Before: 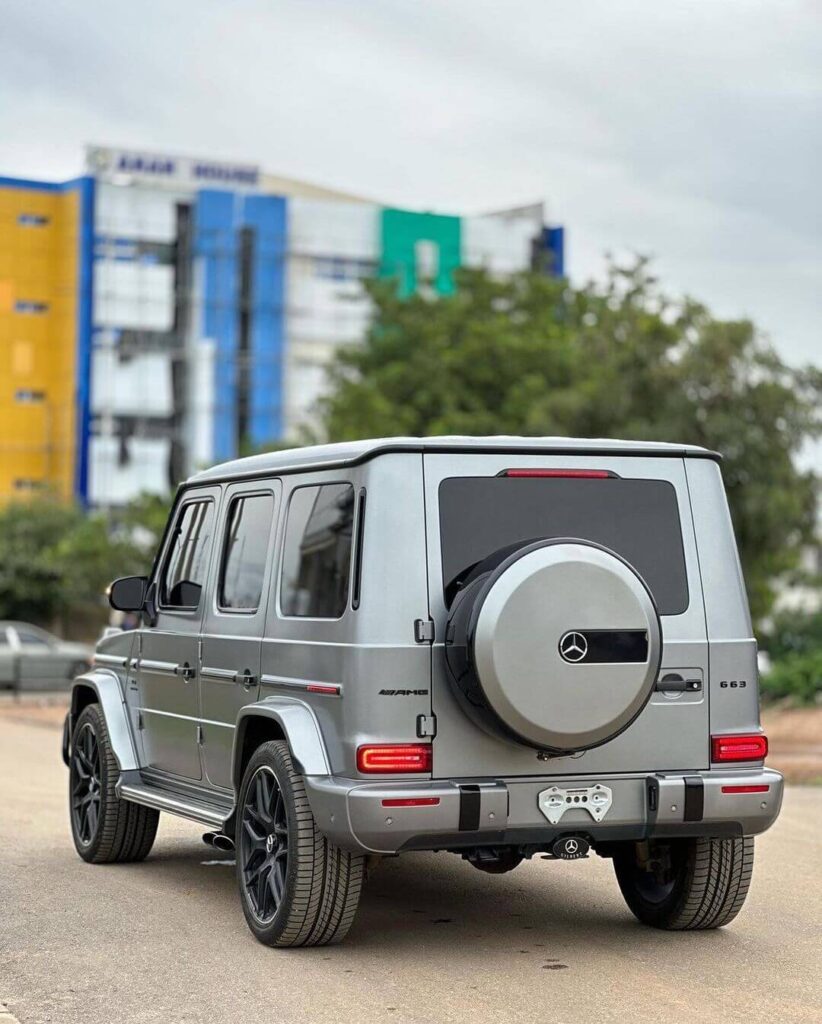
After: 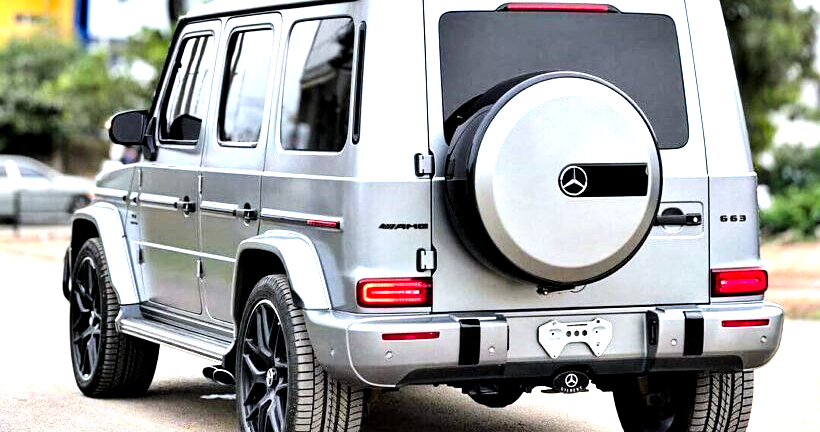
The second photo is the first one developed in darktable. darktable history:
tone curve: curves: ch0 [(0.021, 0) (0.104, 0.052) (0.496, 0.526) (0.737, 0.783) (1, 1)], color space Lab, linked channels, preserve colors none
white balance: red 0.984, blue 1.059
exposure: exposure 1.089 EV, compensate highlight preservation false
contrast equalizer: octaves 7, y [[0.6 ×6], [0.55 ×6], [0 ×6], [0 ×6], [0 ×6]]
crop: top 45.551%, bottom 12.262%
